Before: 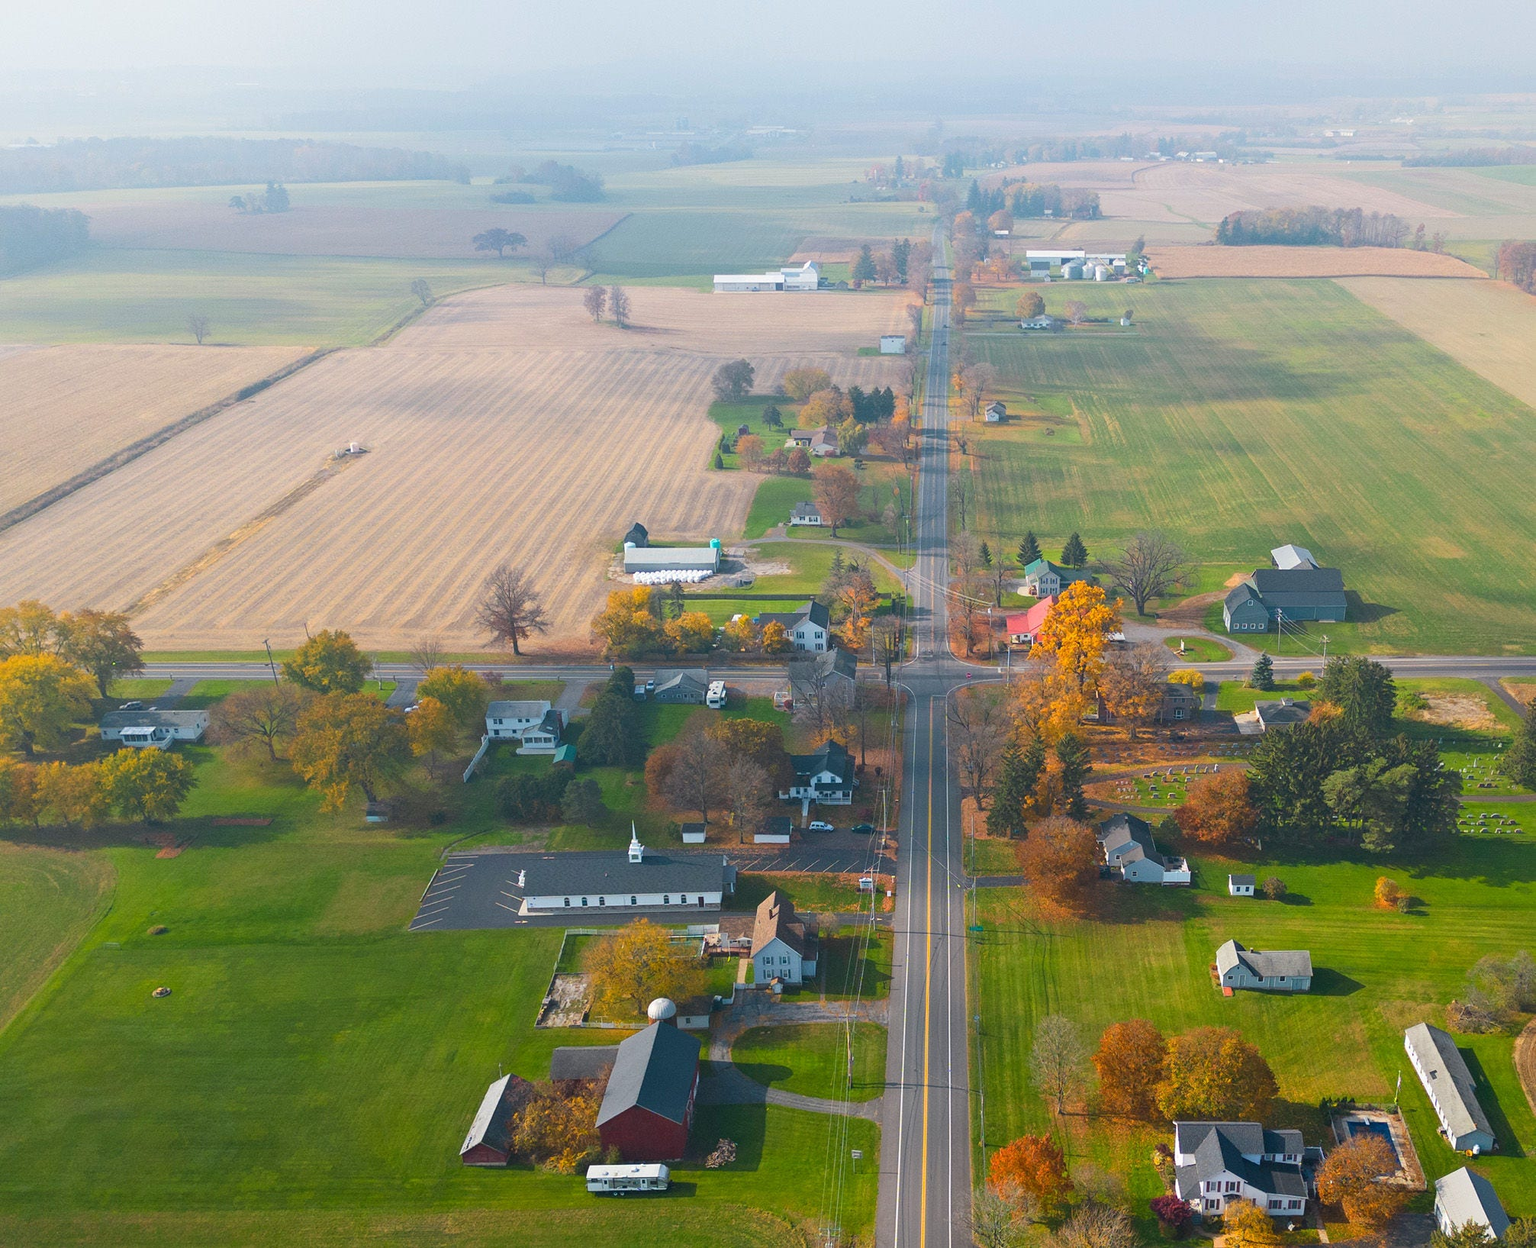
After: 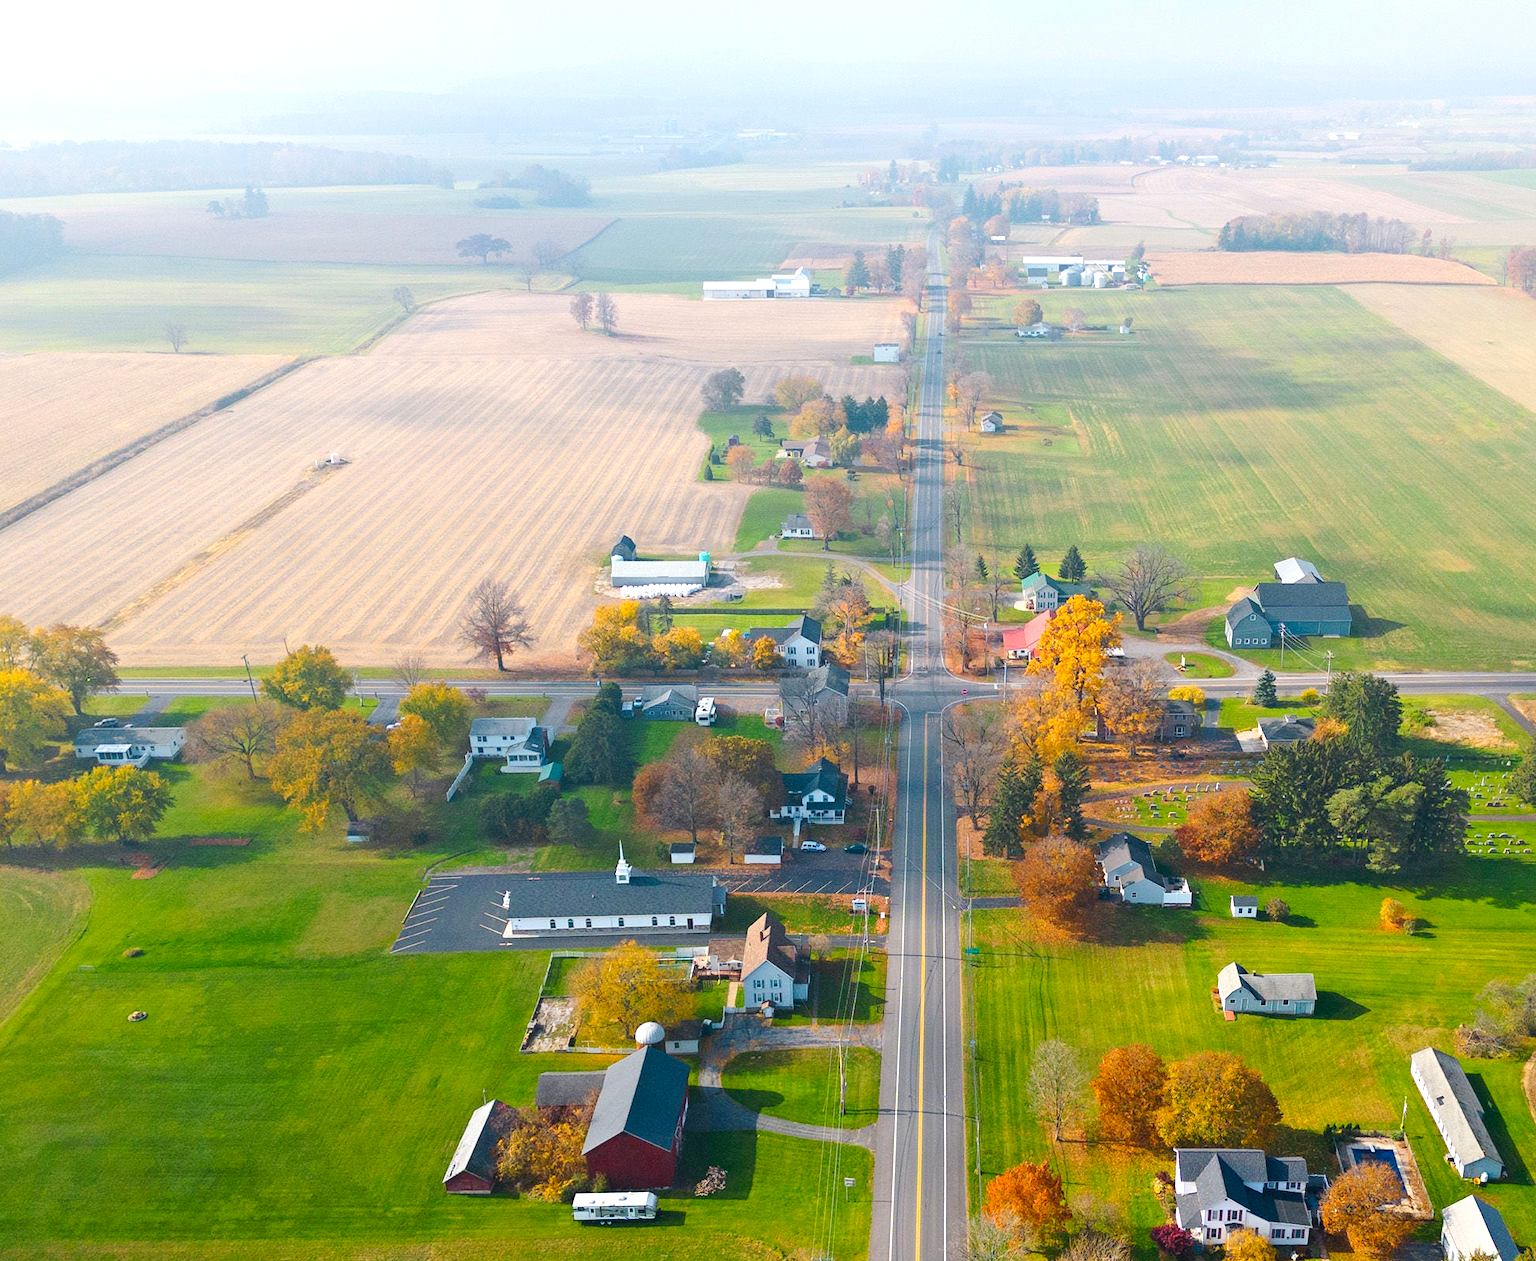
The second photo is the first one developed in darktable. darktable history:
crop and rotate: left 1.791%, right 0.56%, bottom 1.278%
tone curve: curves: ch0 [(0.029, 0) (0.134, 0.063) (0.249, 0.198) (0.378, 0.365) (0.499, 0.529) (1, 1)], preserve colors none
exposure: black level correction 0, exposure 0.499 EV, compensate exposure bias true, compensate highlight preservation false
